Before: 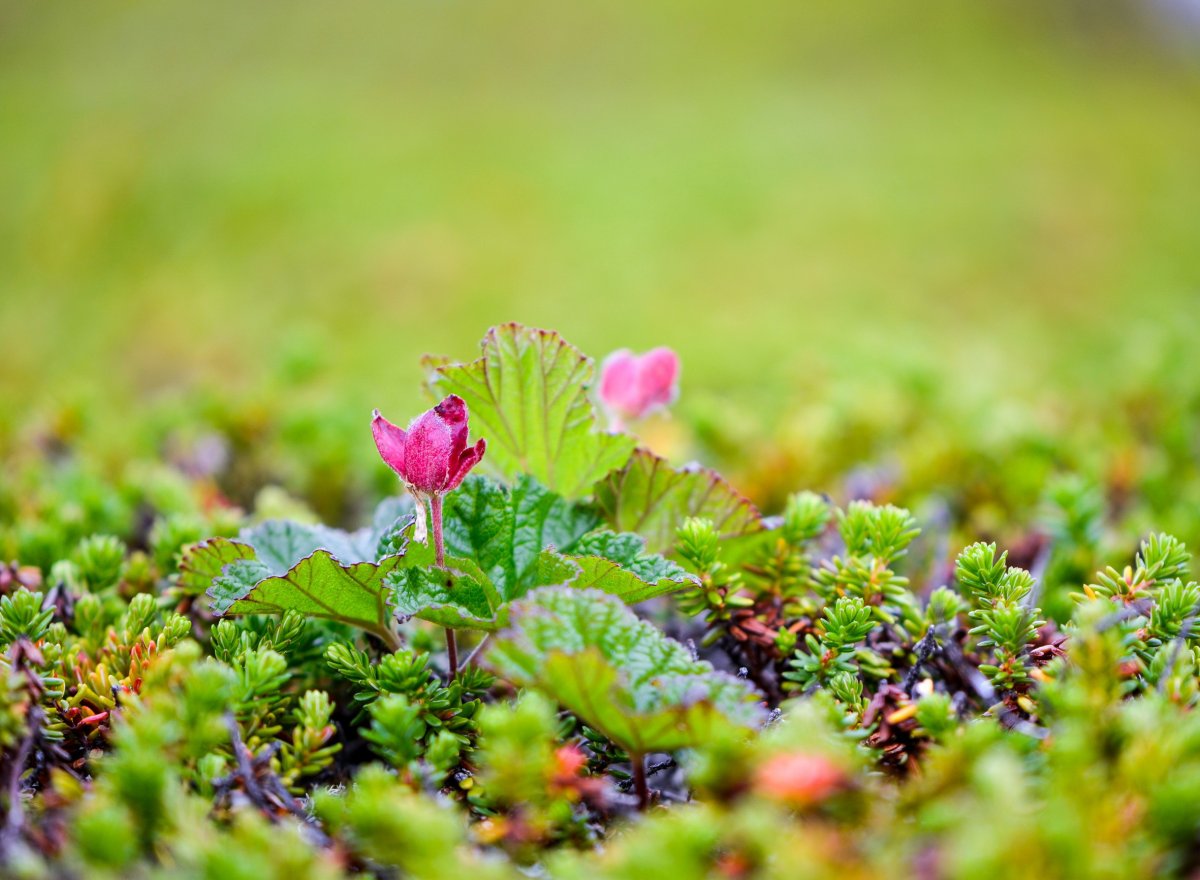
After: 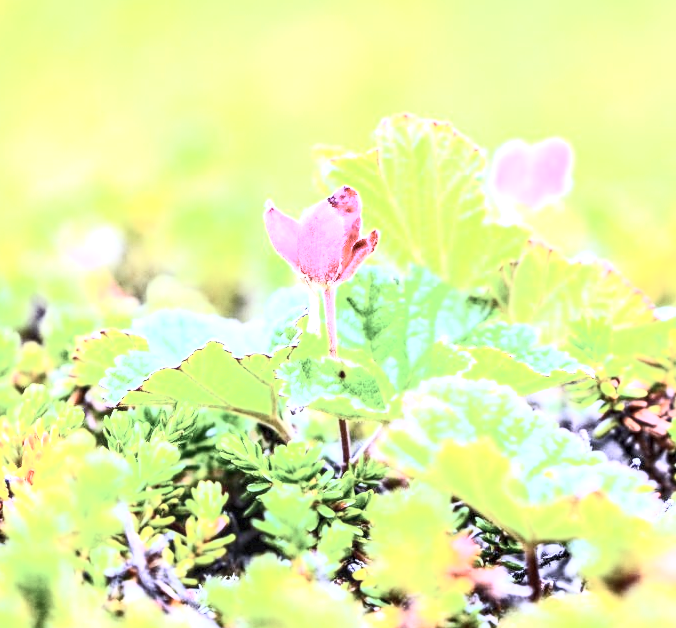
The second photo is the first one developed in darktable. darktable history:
exposure: black level correction 0, exposure 1.6 EV, compensate exposure bias true, compensate highlight preservation false
crop: left 8.966%, top 23.852%, right 34.699%, bottom 4.703%
contrast brightness saturation: contrast 0.57, brightness 0.57, saturation -0.34
local contrast: detail 150%
white balance: red 0.954, blue 1.079
